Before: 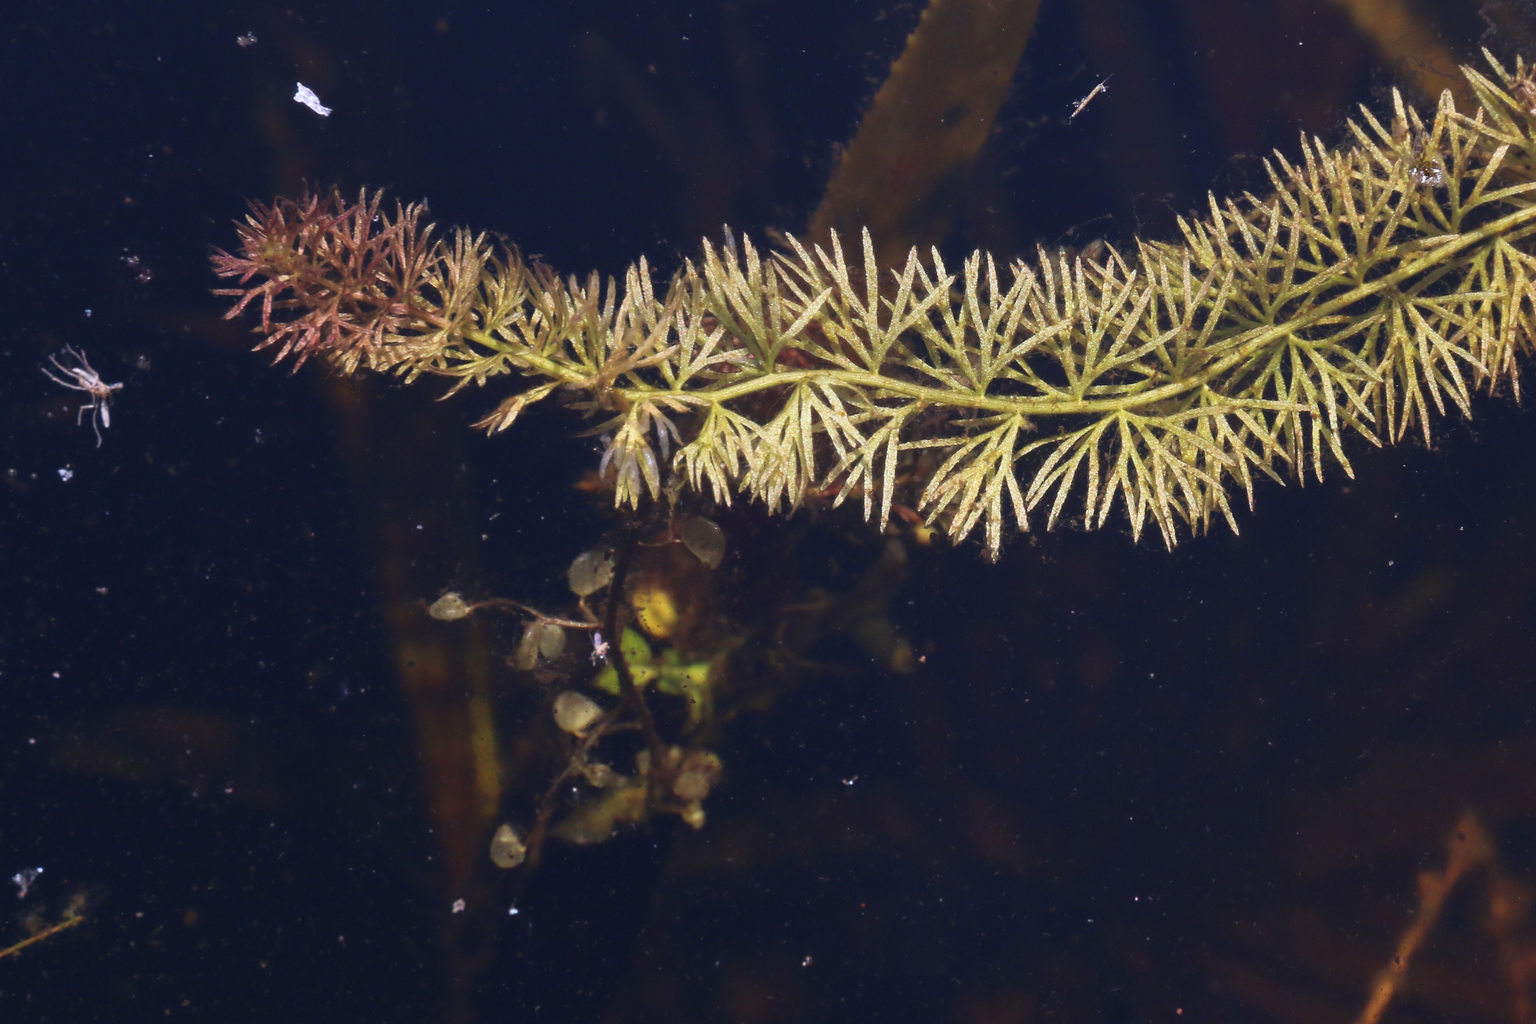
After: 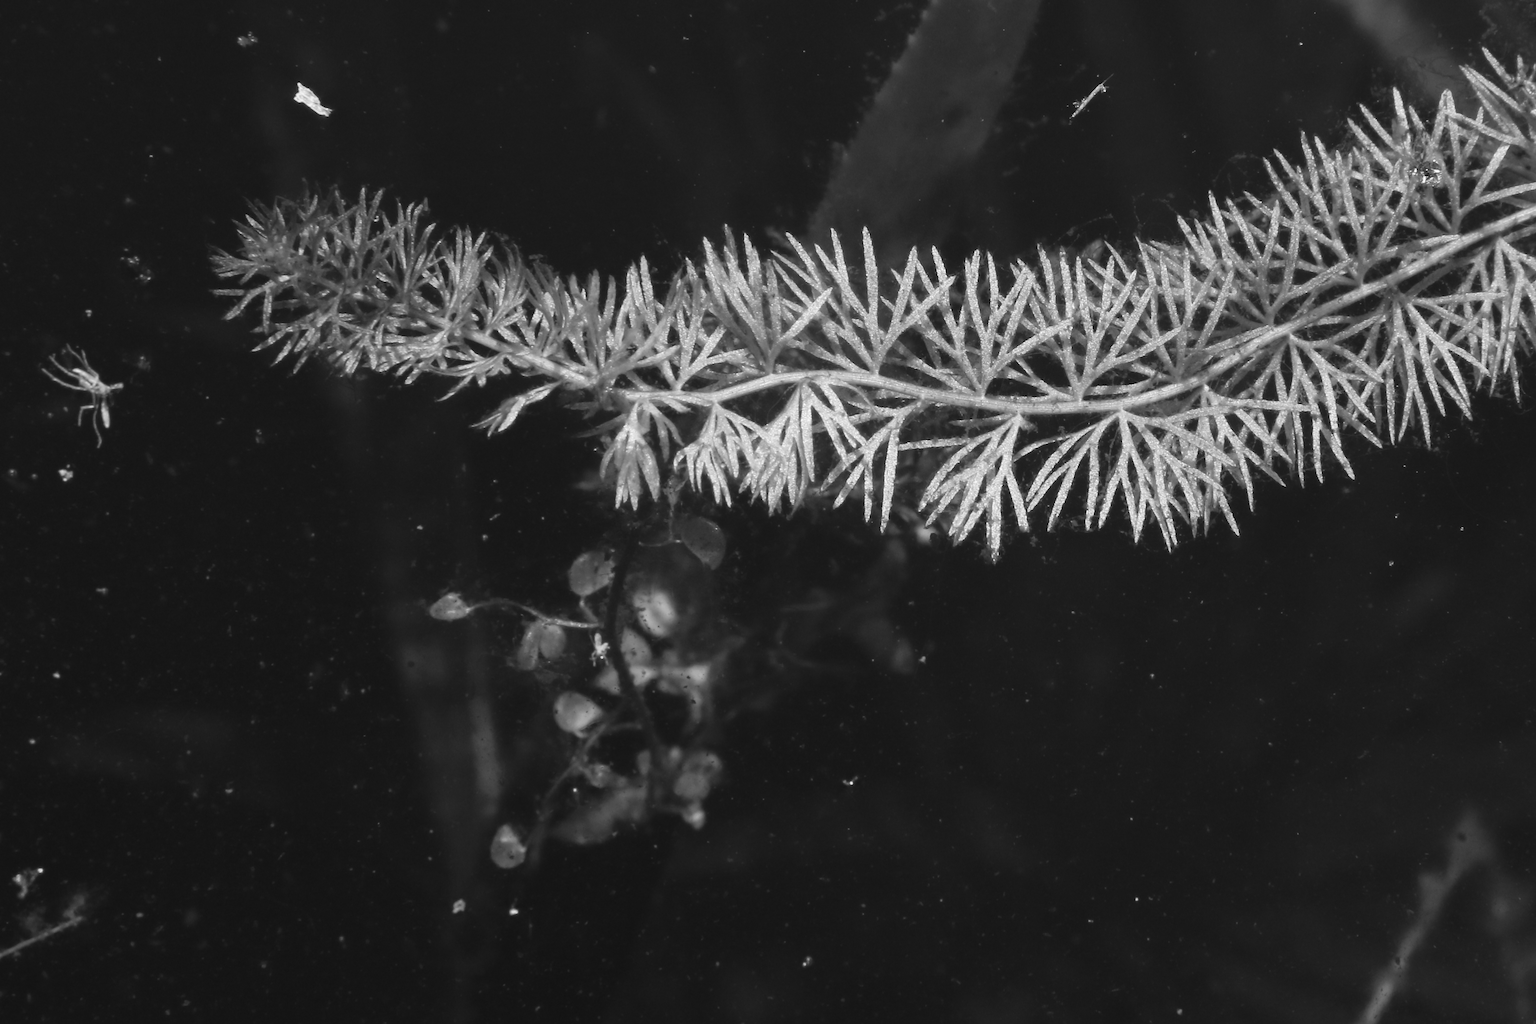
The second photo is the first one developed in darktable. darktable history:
monochrome: a -6.99, b 35.61, size 1.4
white balance: red 0.983, blue 1.036
